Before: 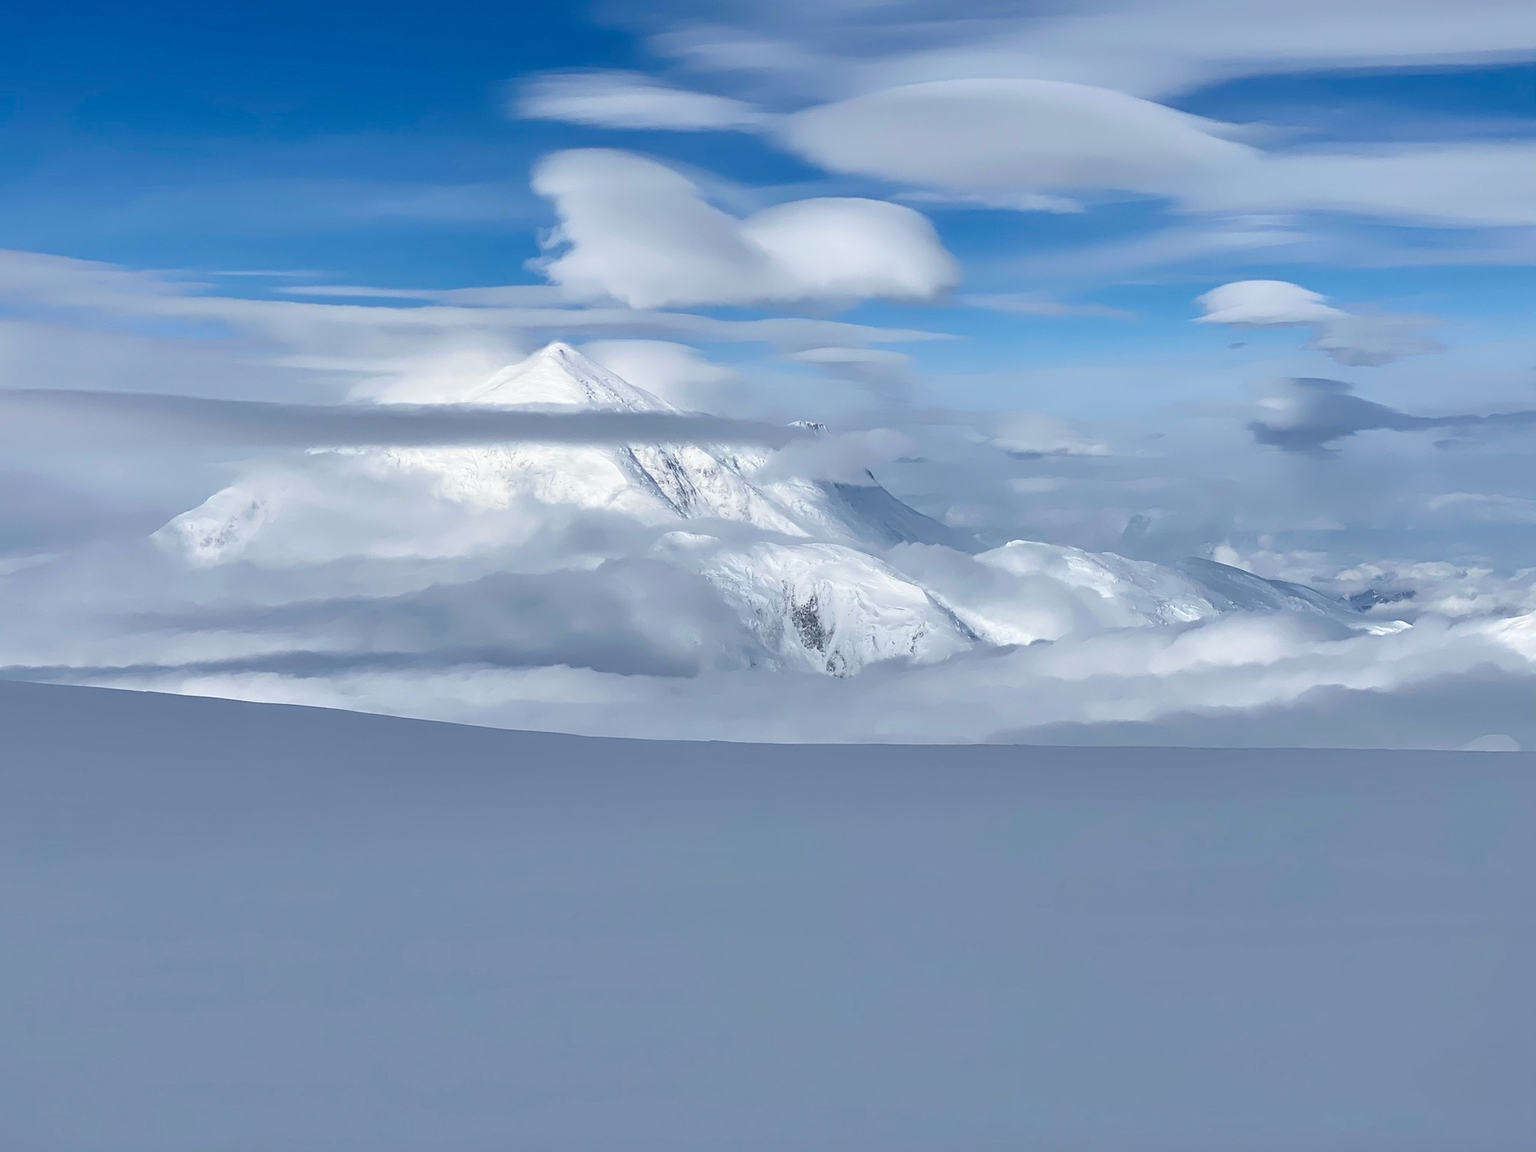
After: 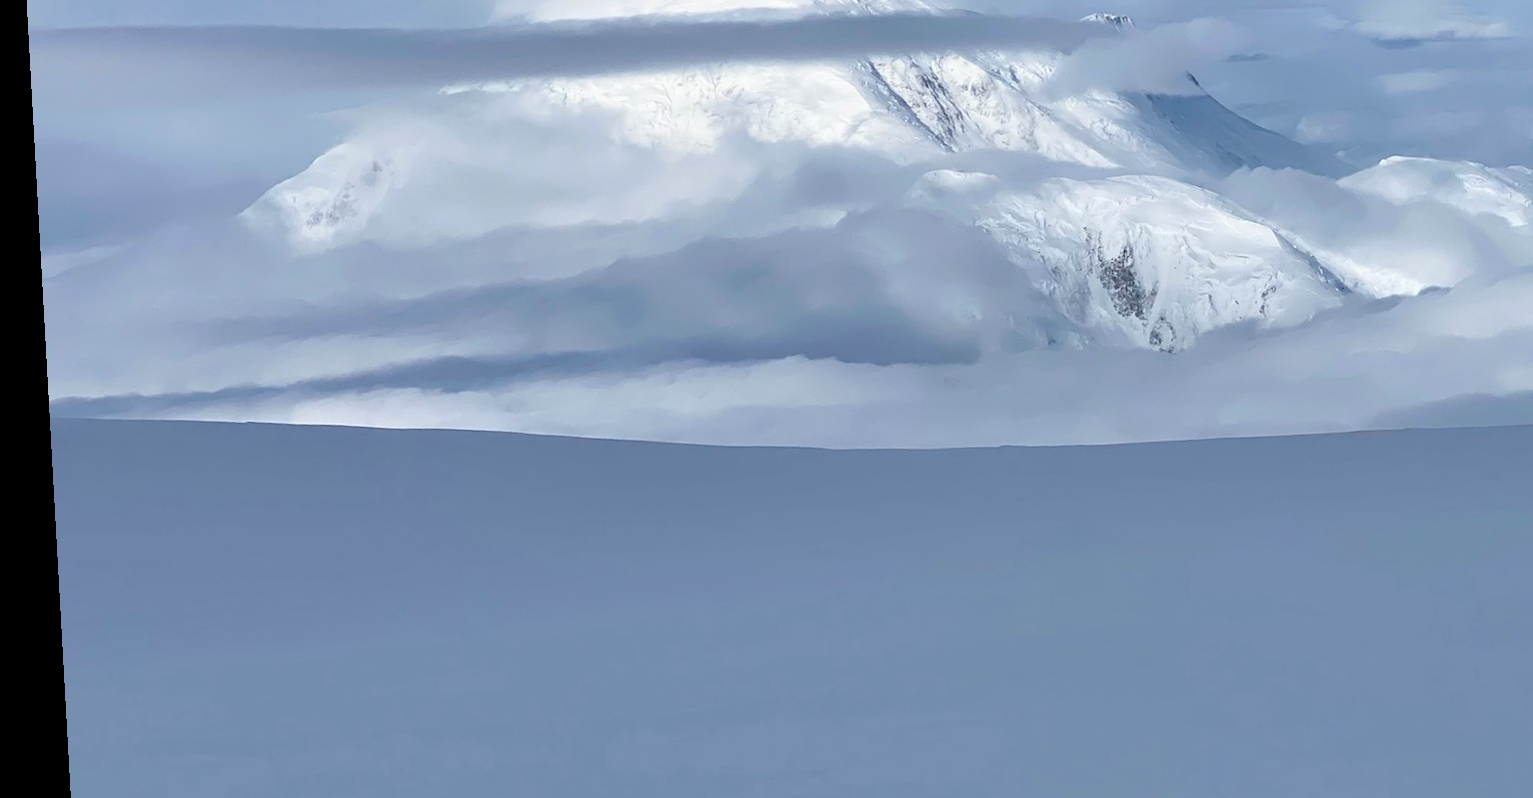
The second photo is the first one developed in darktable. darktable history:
rotate and perspective: rotation -3.18°, automatic cropping off
crop: top 36.498%, right 27.964%, bottom 14.995%
contrast brightness saturation: saturation 0.1
exposure: black level correction 0.001, compensate highlight preservation false
